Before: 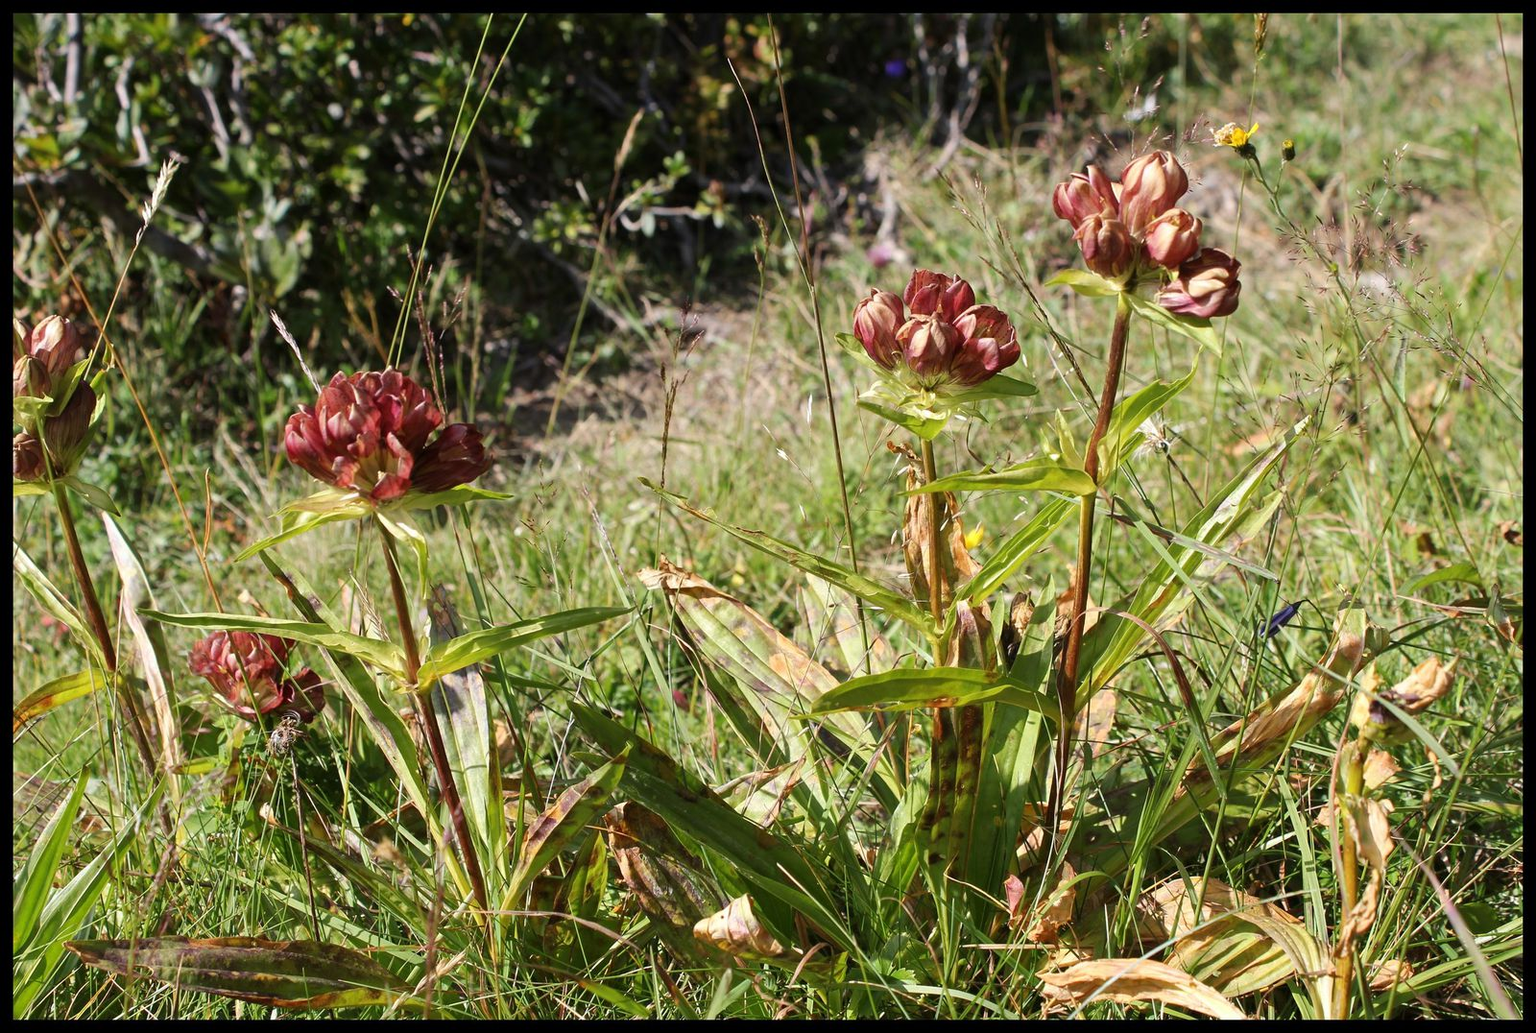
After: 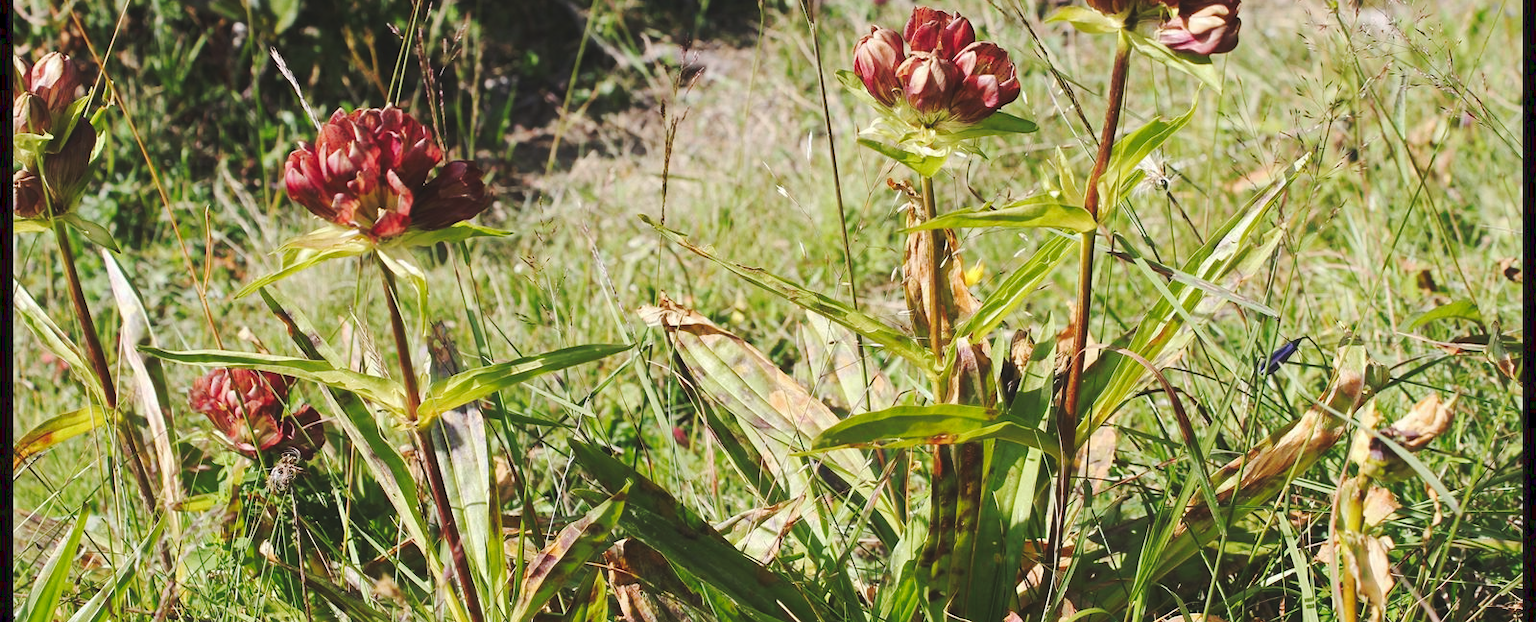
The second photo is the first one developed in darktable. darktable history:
tone curve: curves: ch0 [(0, 0) (0.003, 0.1) (0.011, 0.101) (0.025, 0.11) (0.044, 0.126) (0.069, 0.14) (0.1, 0.158) (0.136, 0.18) (0.177, 0.206) (0.224, 0.243) (0.277, 0.293) (0.335, 0.36) (0.399, 0.446) (0.468, 0.537) (0.543, 0.618) (0.623, 0.694) (0.709, 0.763) (0.801, 0.836) (0.898, 0.908) (1, 1)], preserve colors none
crop and rotate: top 25.64%, bottom 14.054%
